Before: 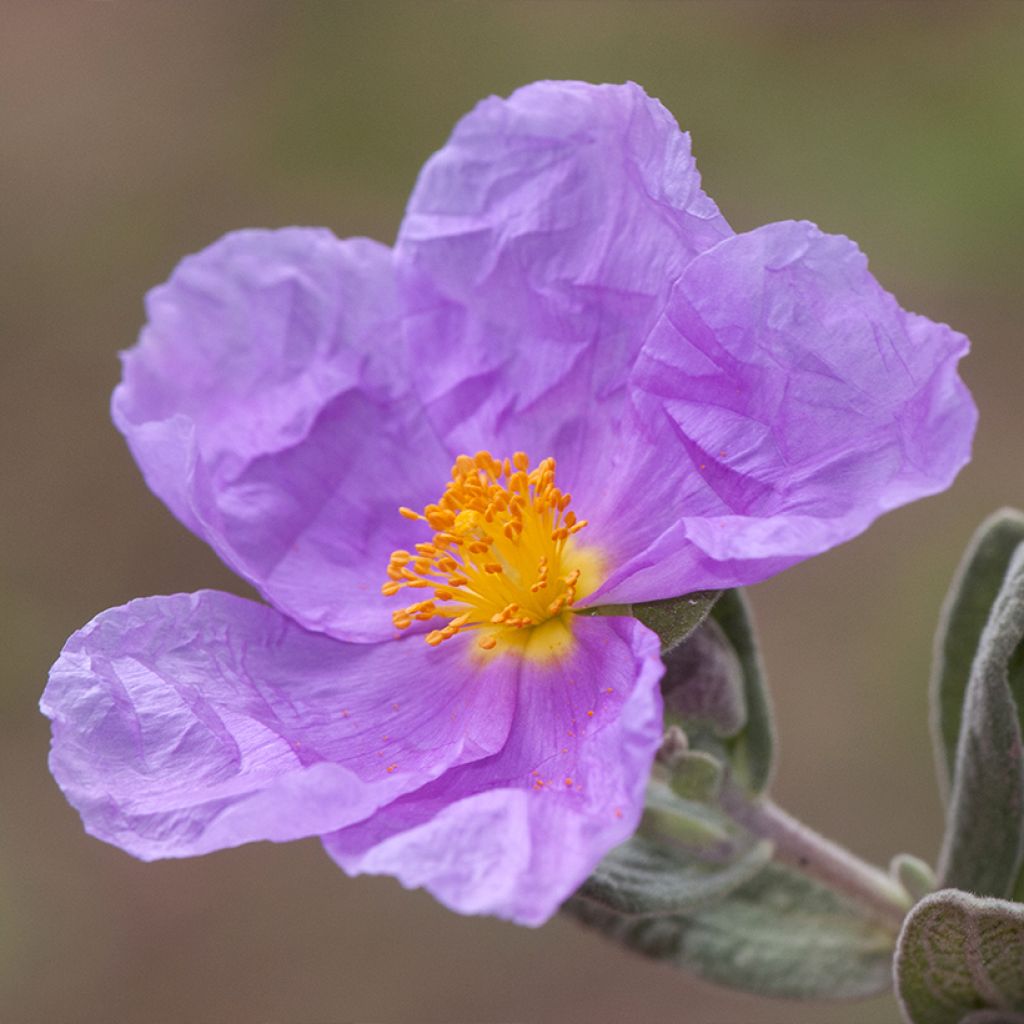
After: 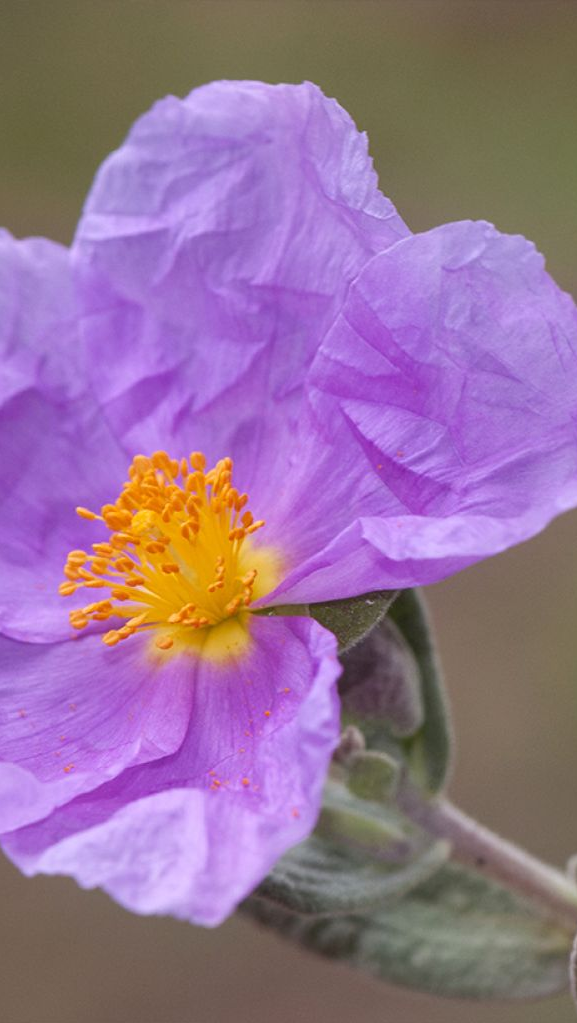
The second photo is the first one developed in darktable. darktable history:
crop: left 31.566%, top 0.019%, right 12.002%
